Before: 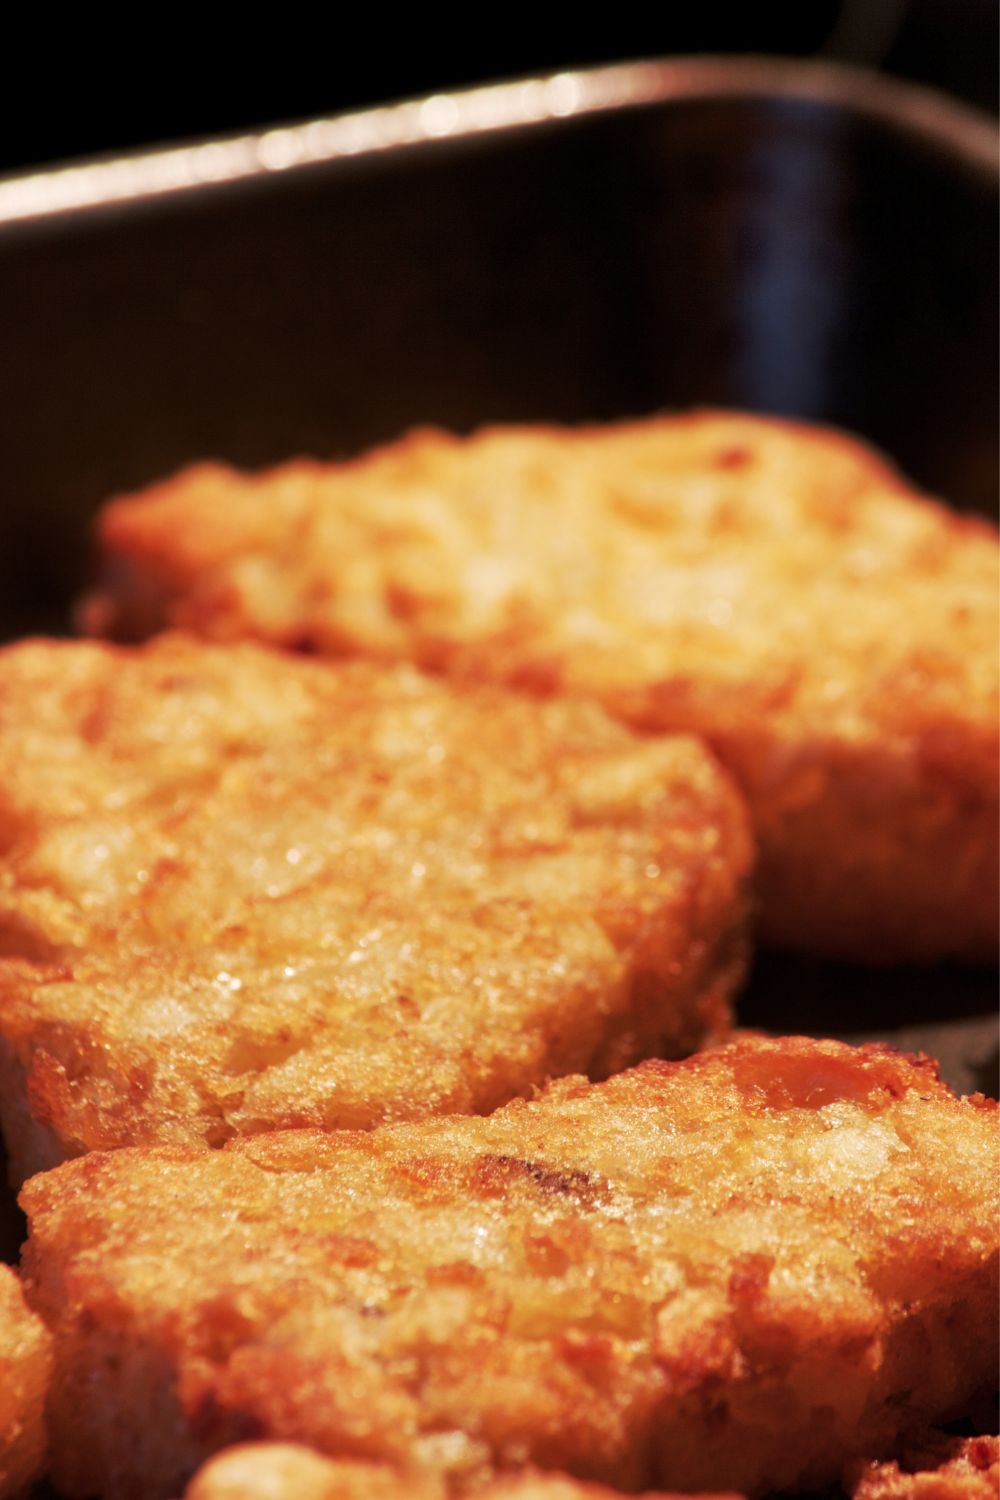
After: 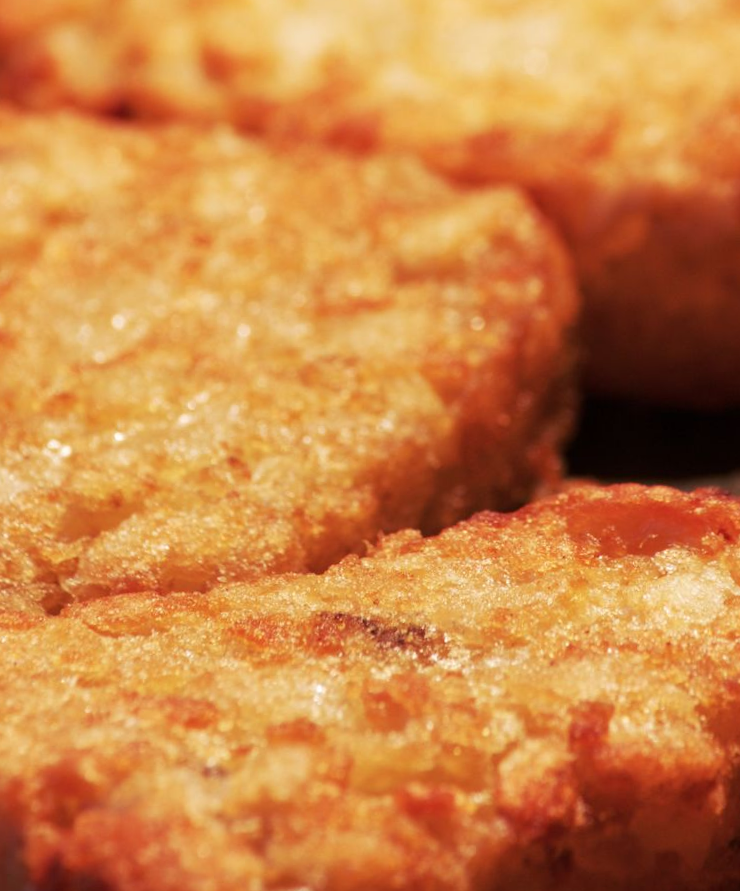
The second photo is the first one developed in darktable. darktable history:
crop and rotate: left 17.299%, top 35.115%, right 7.015%, bottom 1.024%
rotate and perspective: rotation -2.12°, lens shift (vertical) 0.009, lens shift (horizontal) -0.008, automatic cropping original format, crop left 0.036, crop right 0.964, crop top 0.05, crop bottom 0.959
